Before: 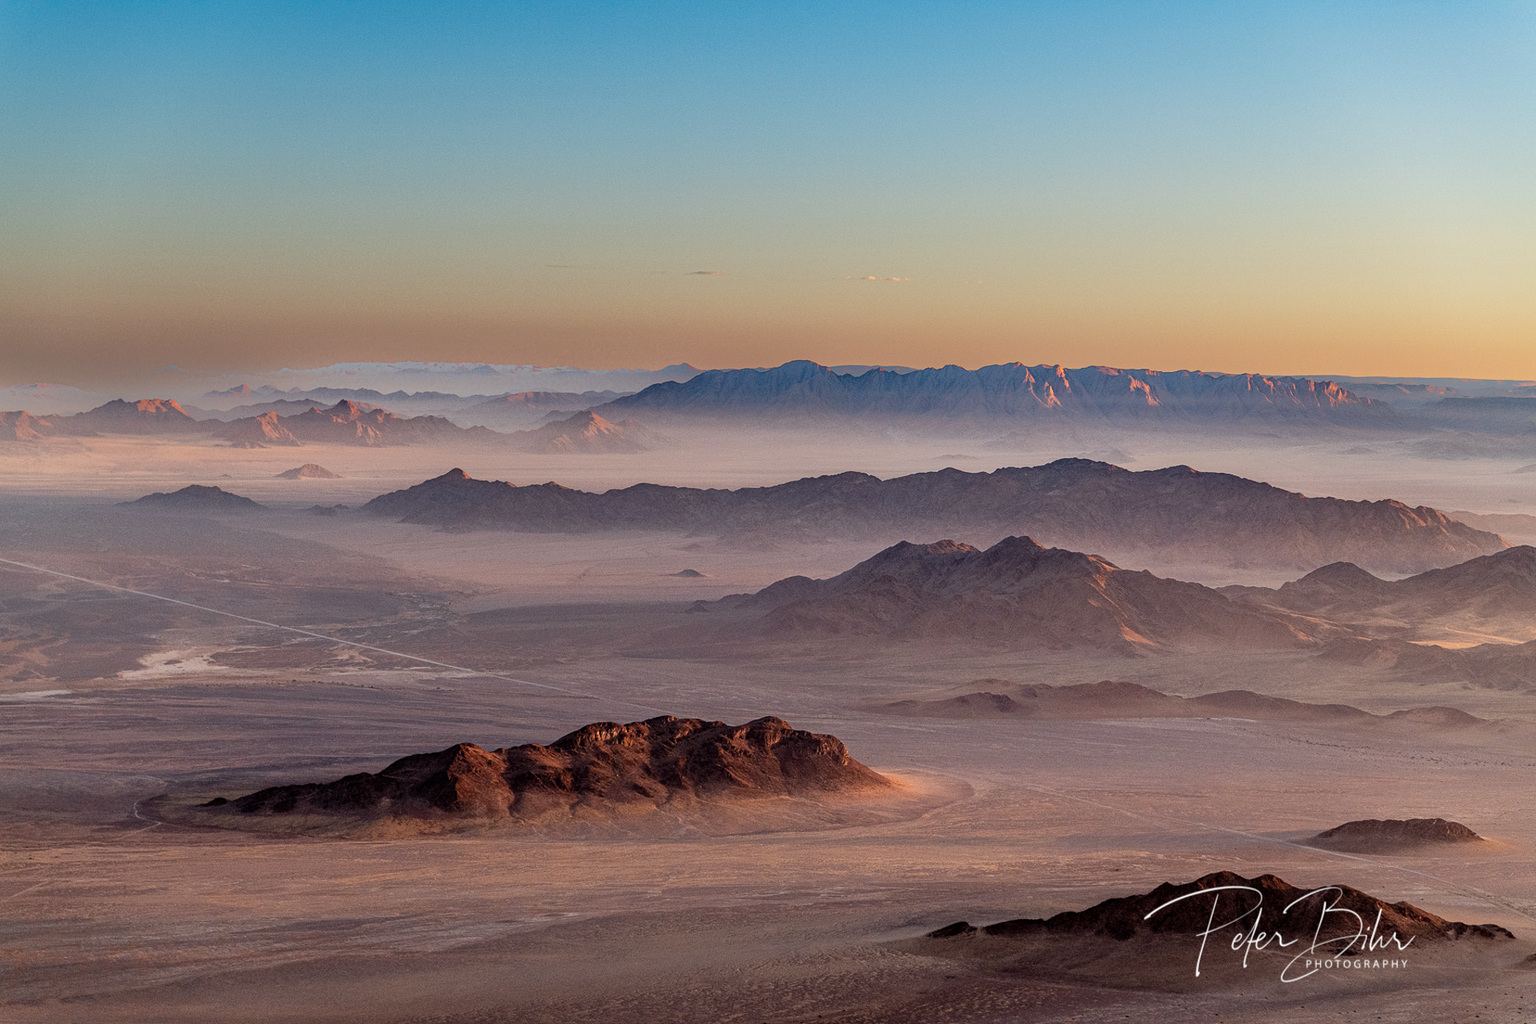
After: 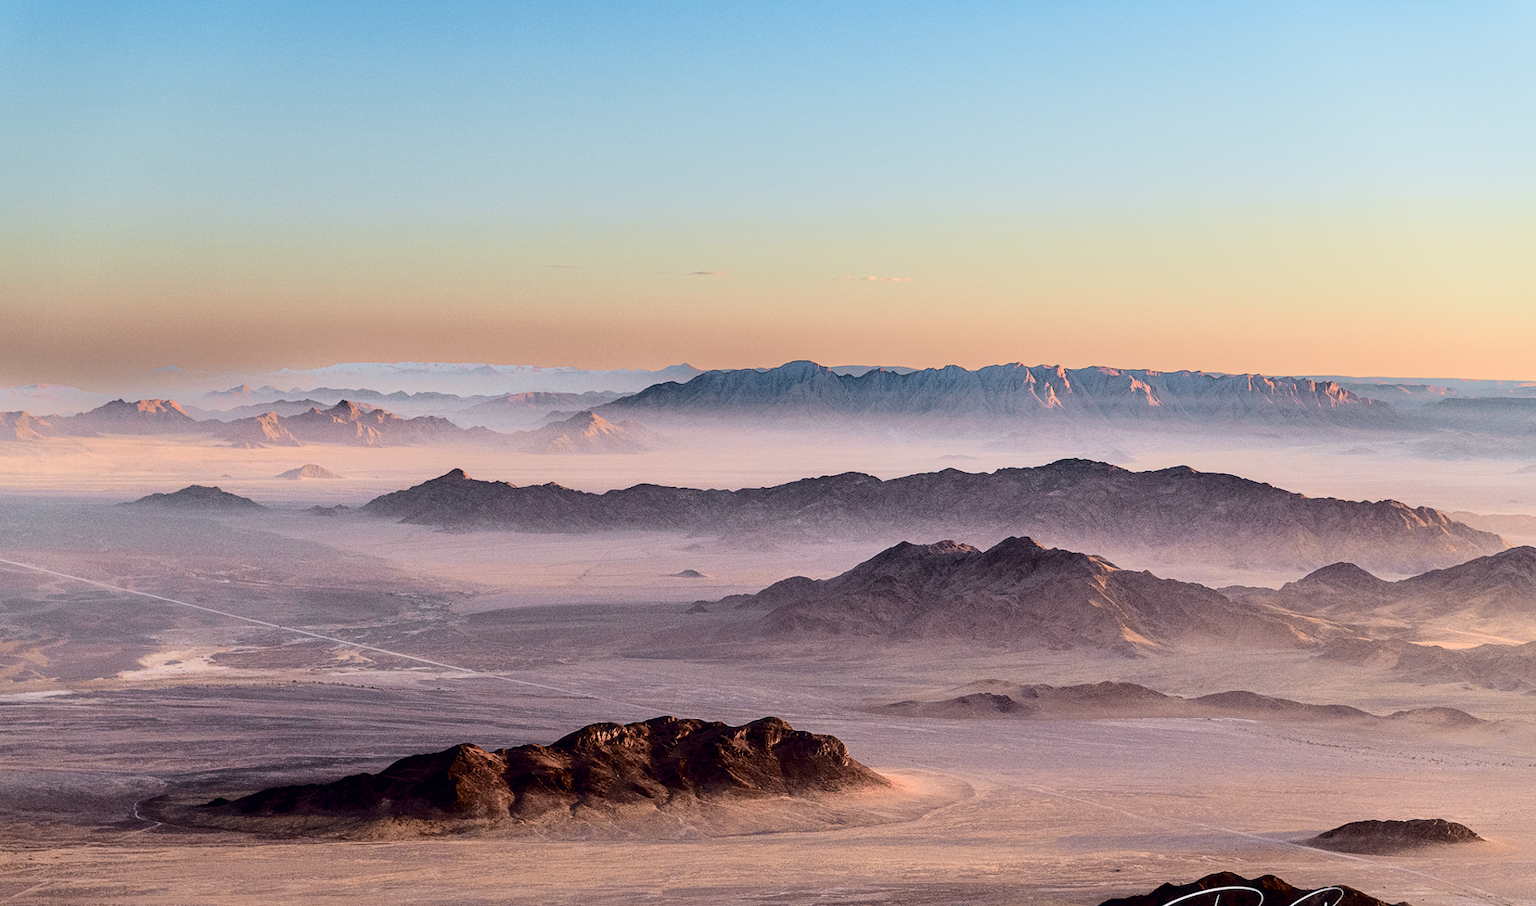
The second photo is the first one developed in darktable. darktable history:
haze removal: strength -0.09, distance 0.358, compatibility mode true, adaptive false
tone equalizer: -8 EV -0.417 EV, -7 EV -0.389 EV, -6 EV -0.333 EV, -5 EV -0.222 EV, -3 EV 0.222 EV, -2 EV 0.333 EV, -1 EV 0.389 EV, +0 EV 0.417 EV, edges refinement/feathering 500, mask exposure compensation -1.57 EV, preserve details no
crop and rotate: top 0%, bottom 11.49%
tone curve: curves: ch0 [(0, 0) (0.049, 0.01) (0.154, 0.081) (0.491, 0.56) (0.739, 0.794) (0.992, 0.937)]; ch1 [(0, 0) (0.172, 0.123) (0.317, 0.272) (0.401, 0.422) (0.499, 0.497) (0.531, 0.54) (0.615, 0.603) (0.741, 0.783) (1, 1)]; ch2 [(0, 0) (0.411, 0.424) (0.462, 0.464) (0.502, 0.489) (0.544, 0.551) (0.686, 0.638) (1, 1)], color space Lab, independent channels, preserve colors none
